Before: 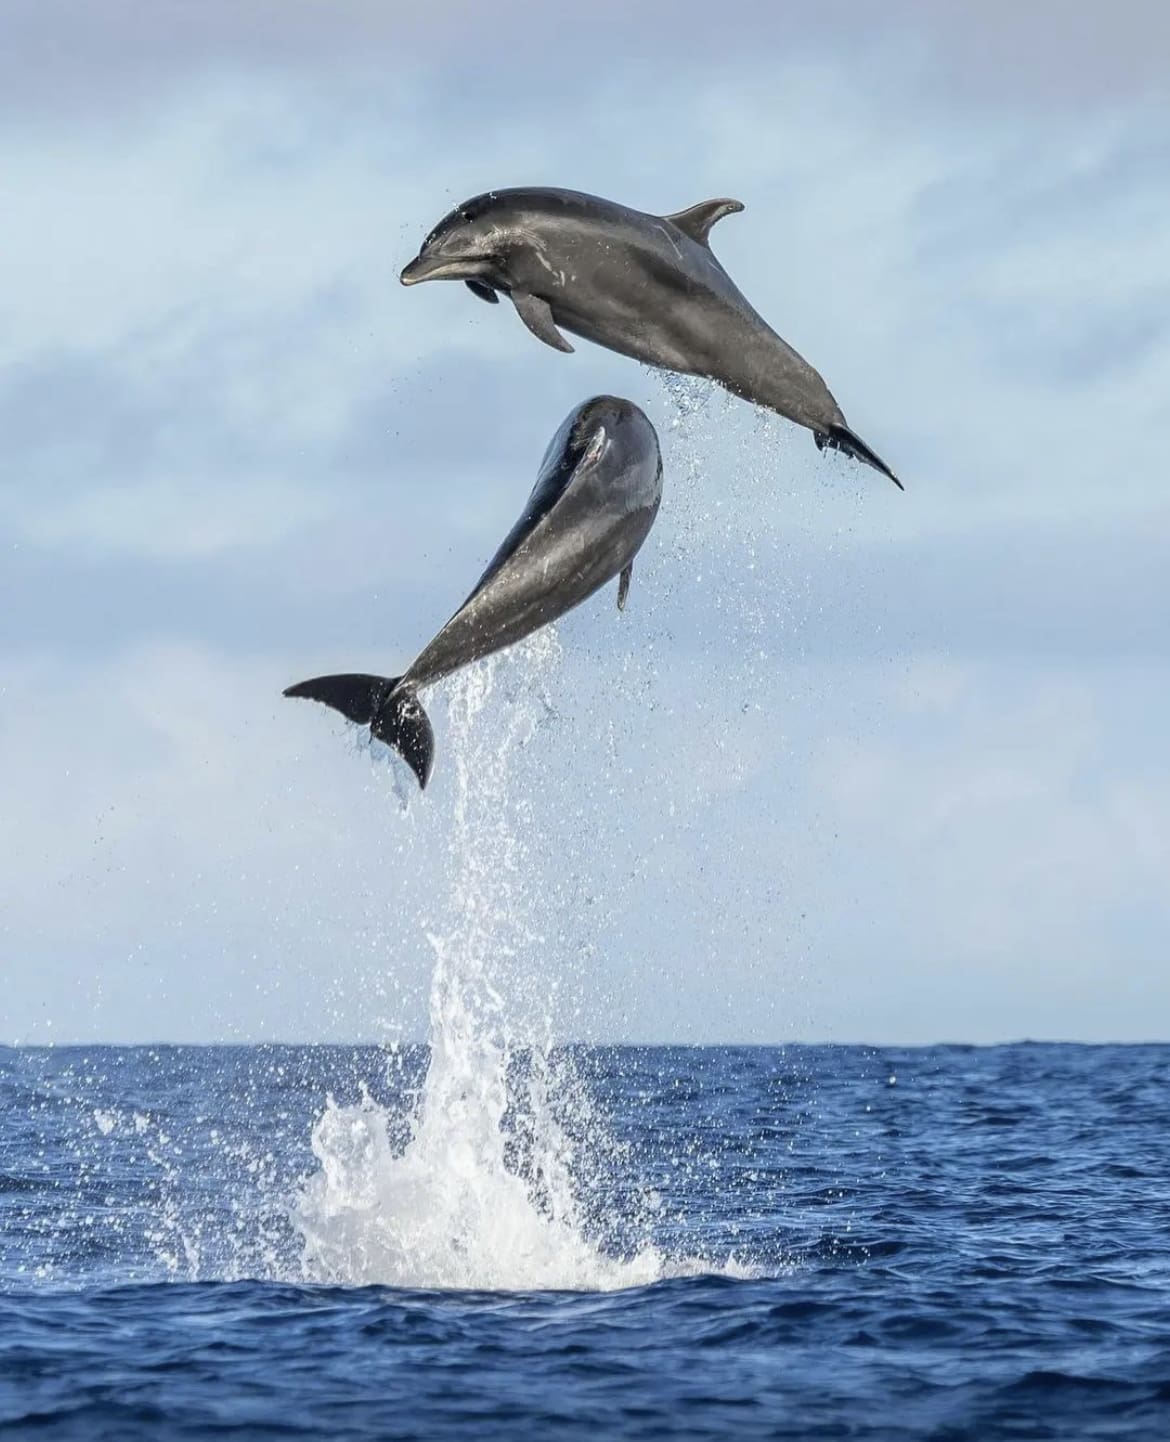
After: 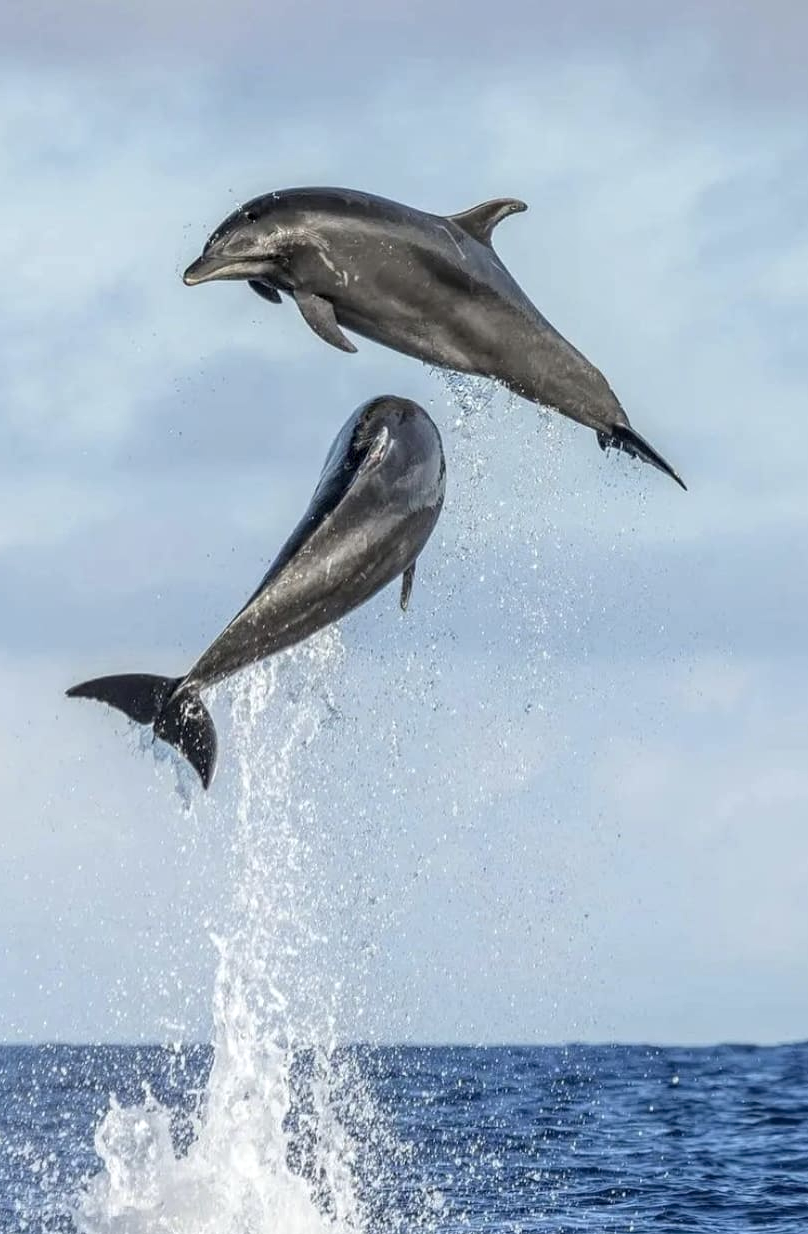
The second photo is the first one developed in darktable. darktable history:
crop: left 18.576%, right 12.332%, bottom 14.416%
local contrast: on, module defaults
